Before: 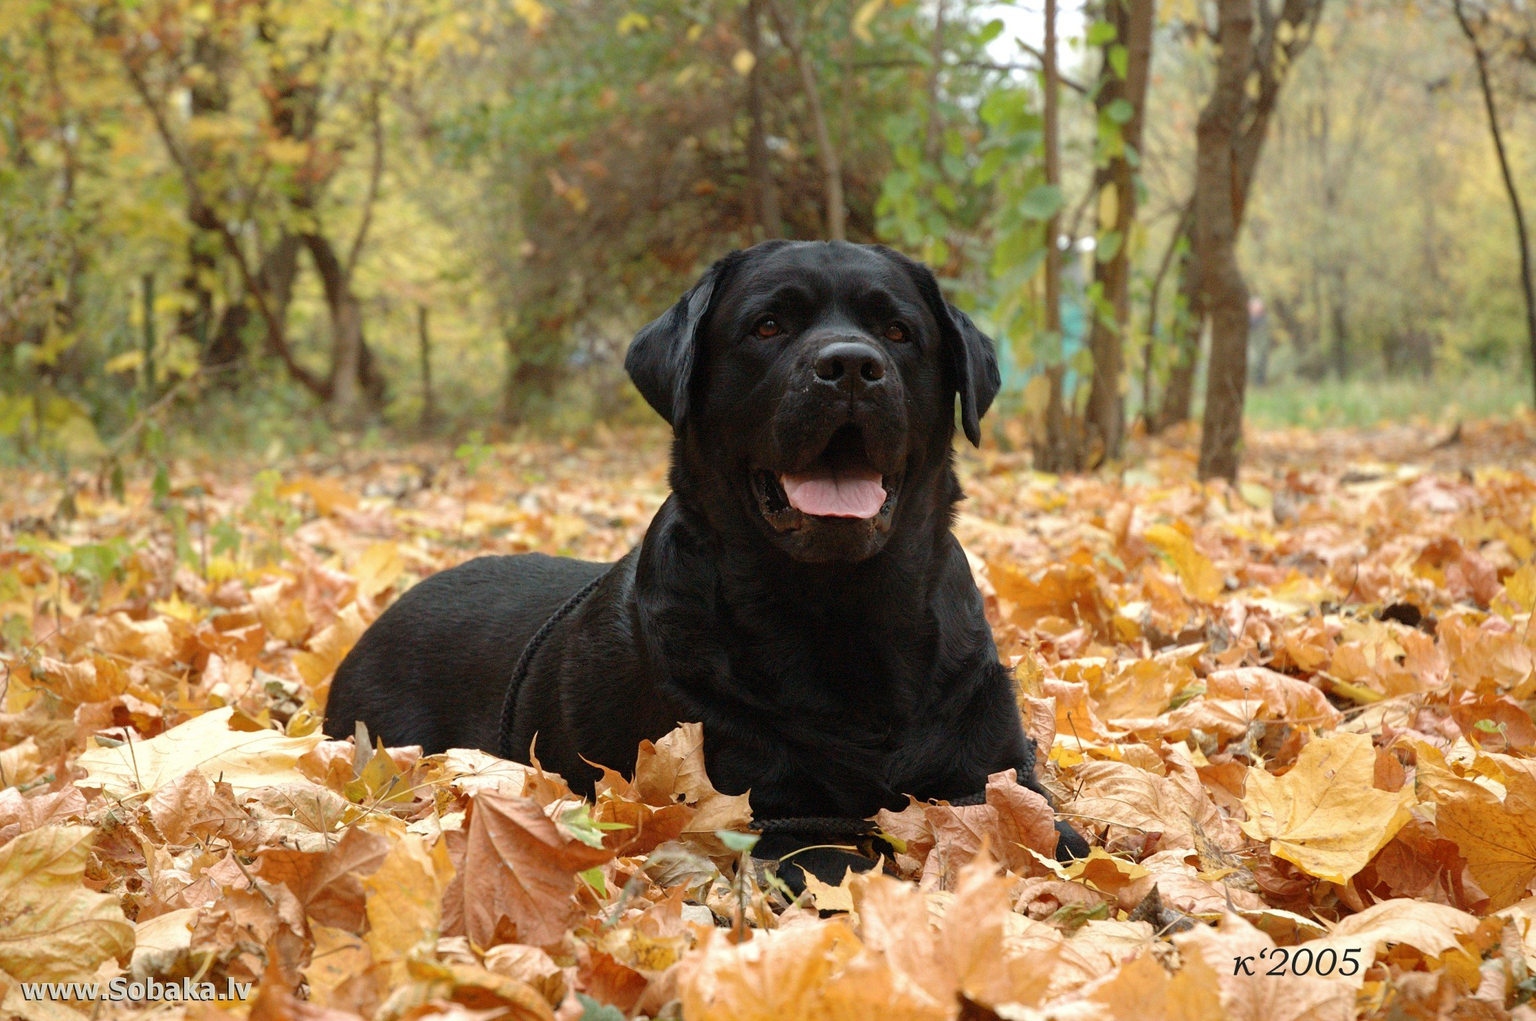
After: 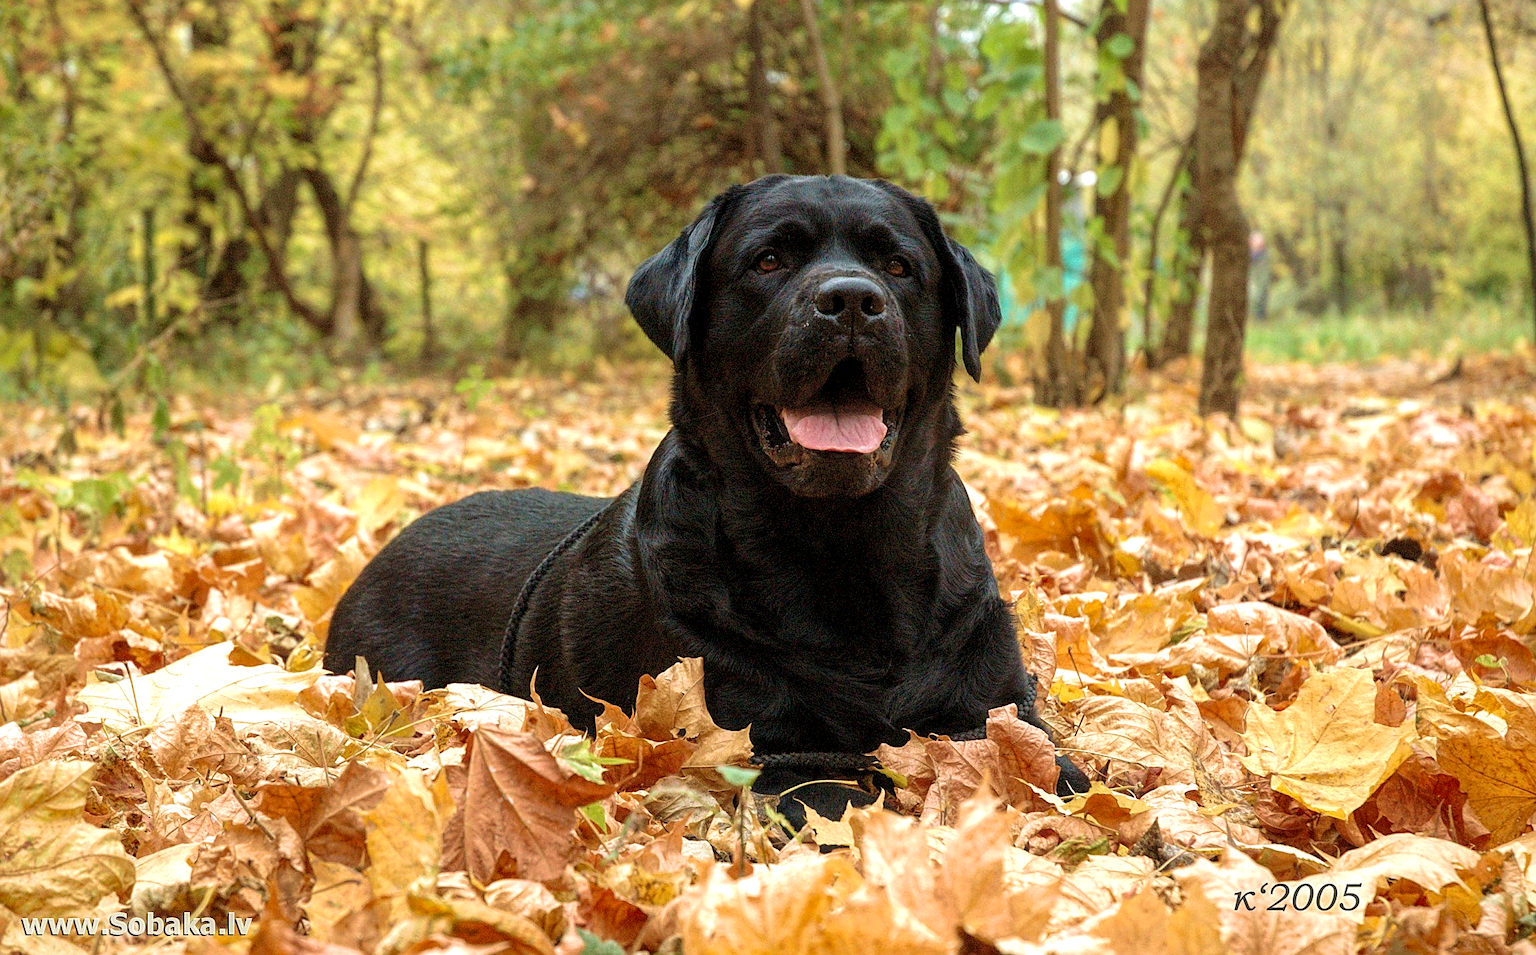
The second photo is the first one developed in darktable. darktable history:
local contrast: highlights 100%, shadows 98%, detail 199%, midtone range 0.2
tone equalizer: -8 EV 0.064 EV, mask exposure compensation -0.513 EV
crop and rotate: top 6.481%
haze removal: strength -0.062, compatibility mode true, adaptive false
contrast brightness saturation: contrast 0.031, brightness 0.063, saturation 0.13
sharpen: on, module defaults
velvia: strength 45.43%
